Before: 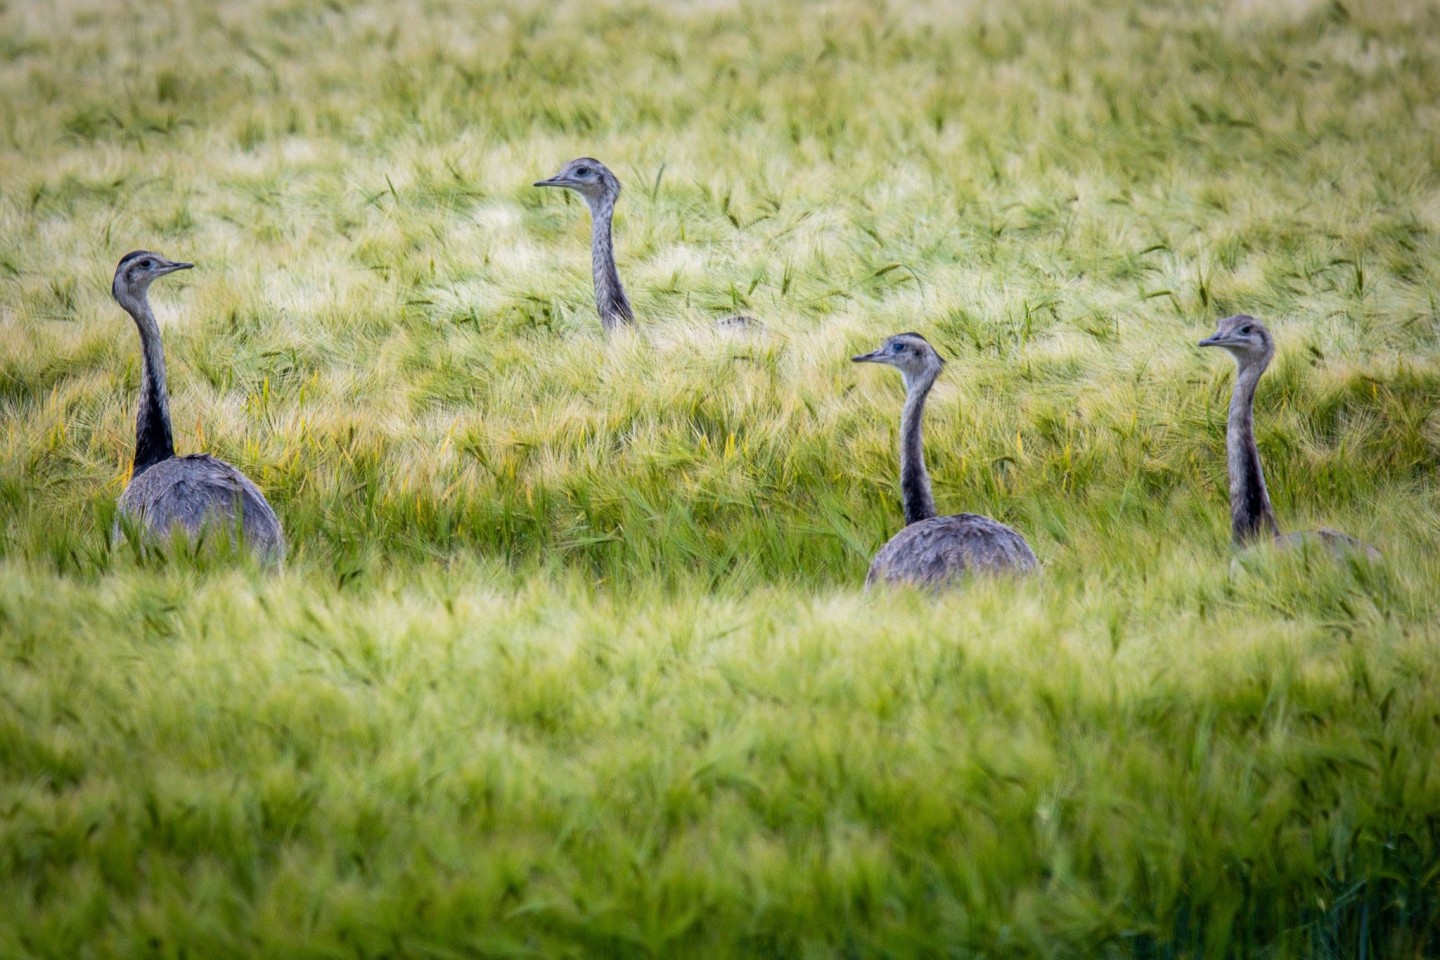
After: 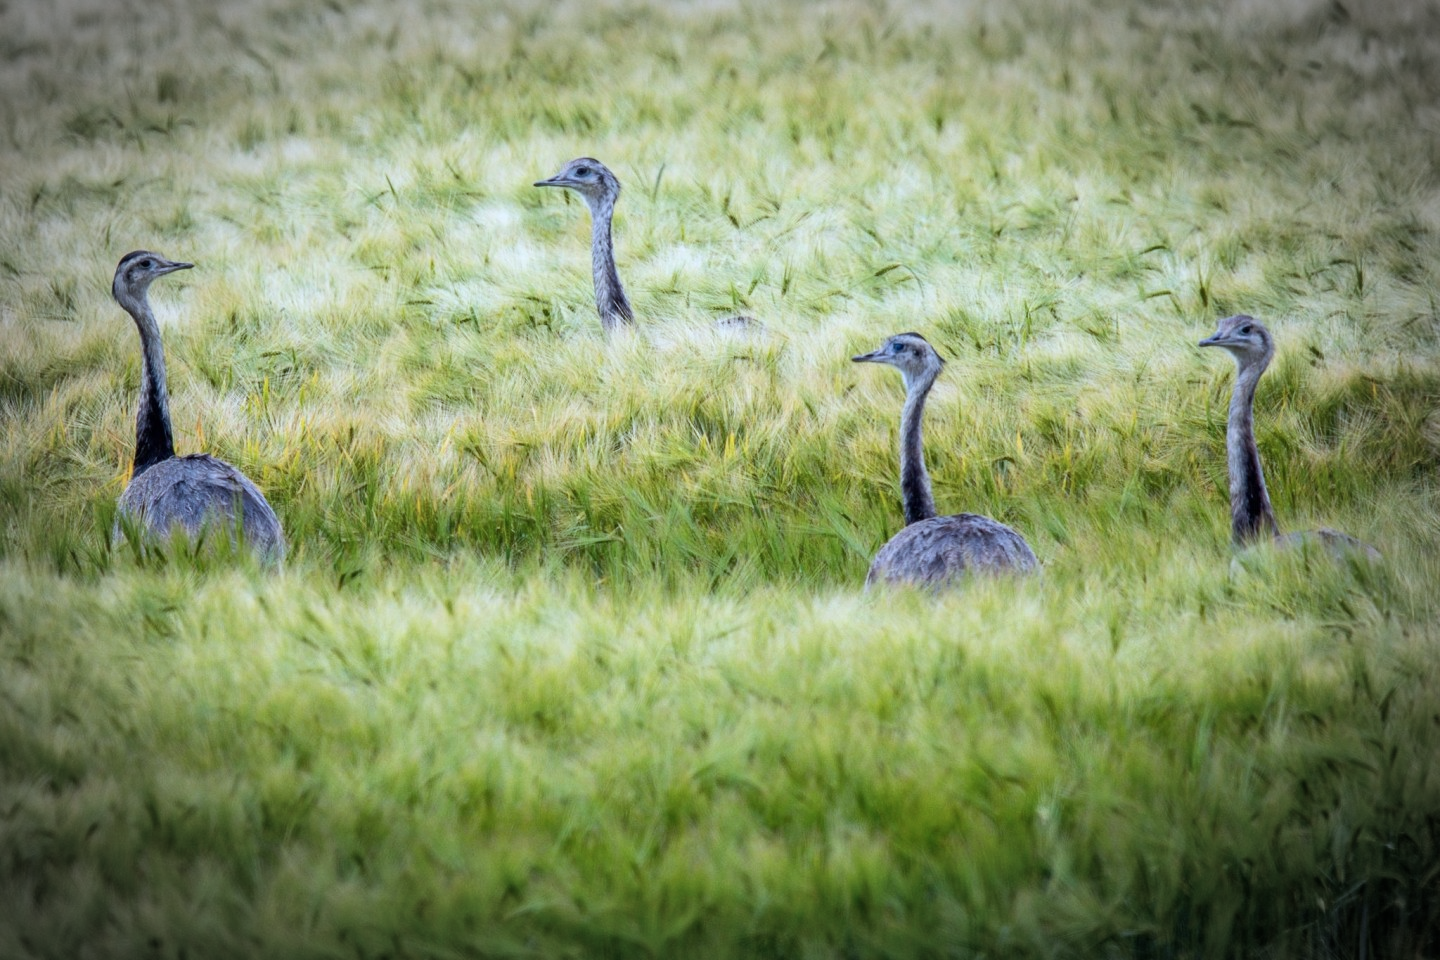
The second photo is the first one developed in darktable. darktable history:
vignetting: fall-off start 79.43%, saturation -0.649, width/height ratio 1.327, unbound false
color correction: highlights a* -4.18, highlights b* -10.81
shadows and highlights: shadows 0, highlights 40
